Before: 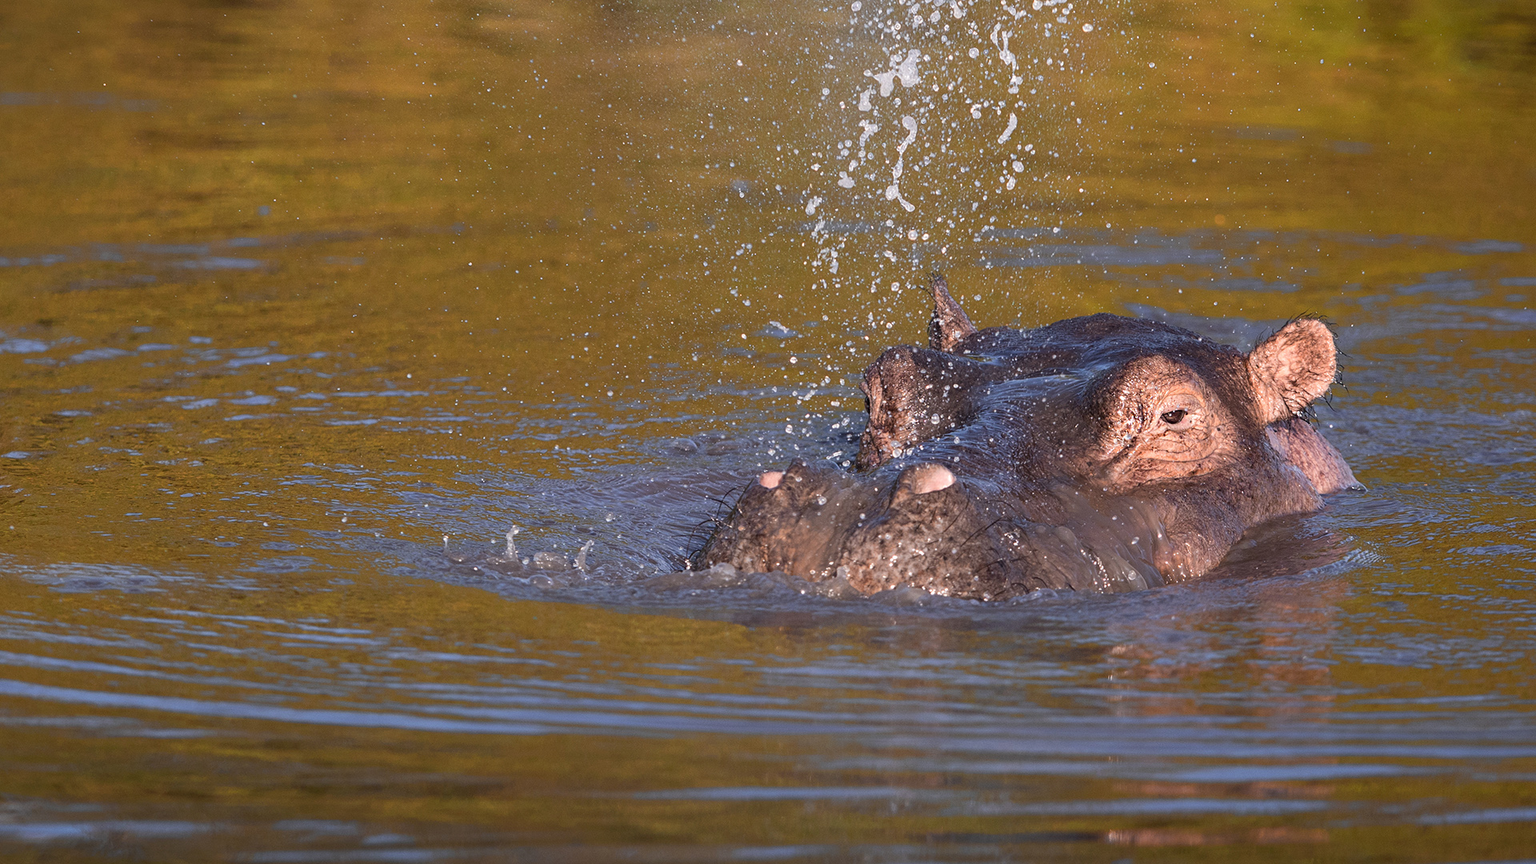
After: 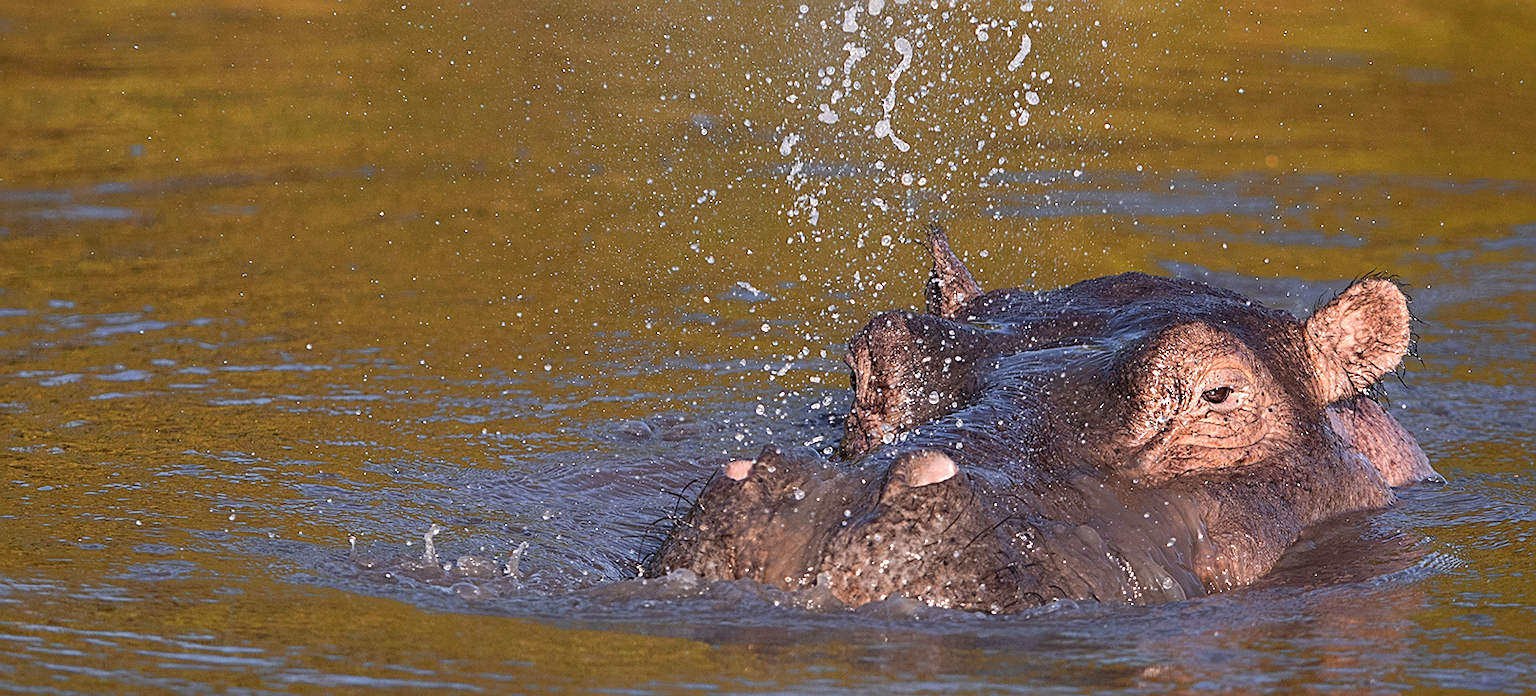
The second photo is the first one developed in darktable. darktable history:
sharpen: amount 0.542
crop and rotate: left 9.709%, top 9.747%, right 6.028%, bottom 22.361%
